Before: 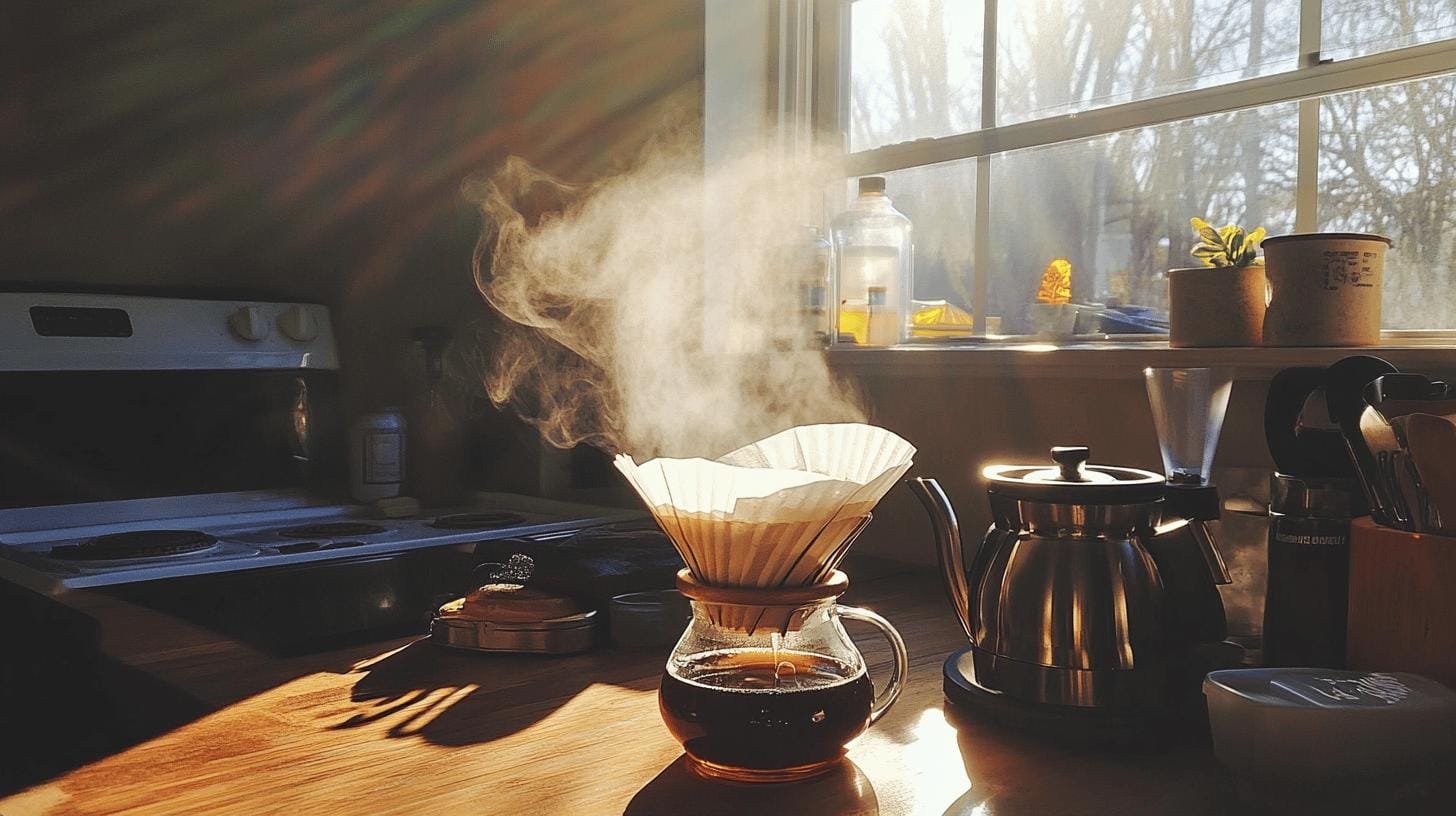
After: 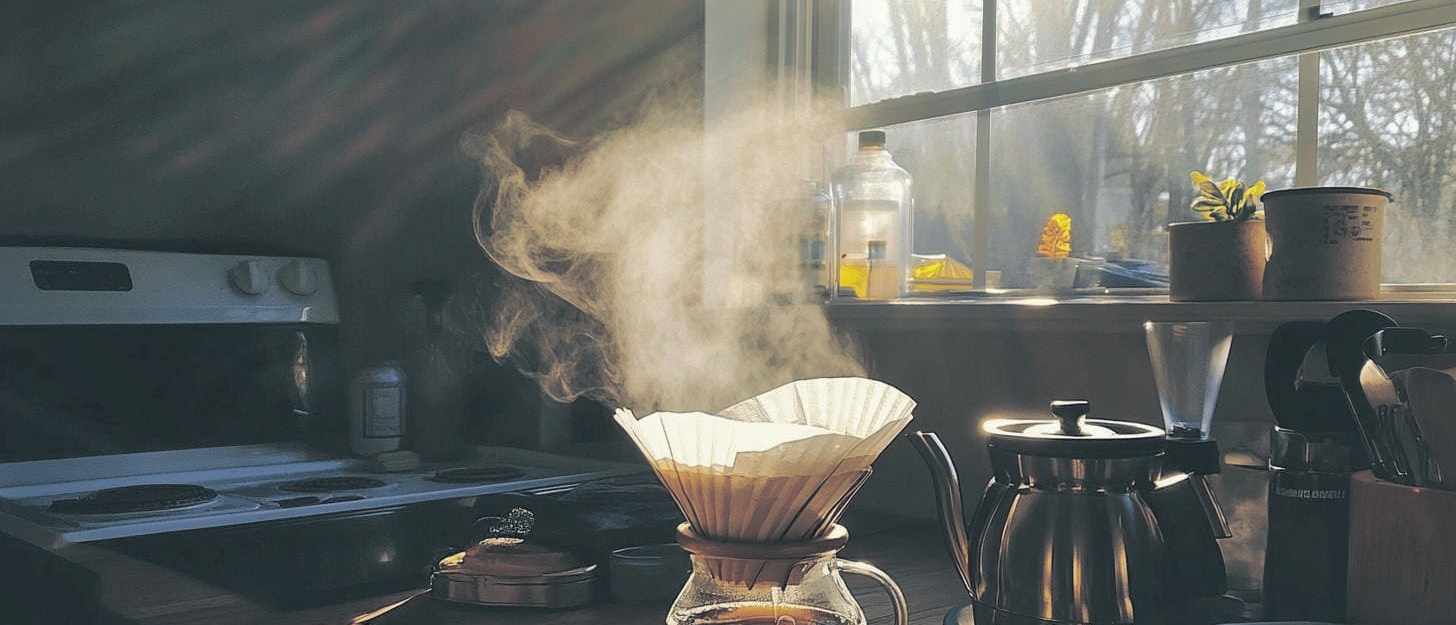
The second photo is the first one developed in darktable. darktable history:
crop: top 5.667%, bottom 17.637%
shadows and highlights: on, module defaults
split-toning: shadows › hue 205.2°, shadows › saturation 0.29, highlights › hue 50.4°, highlights › saturation 0.38, balance -49.9
